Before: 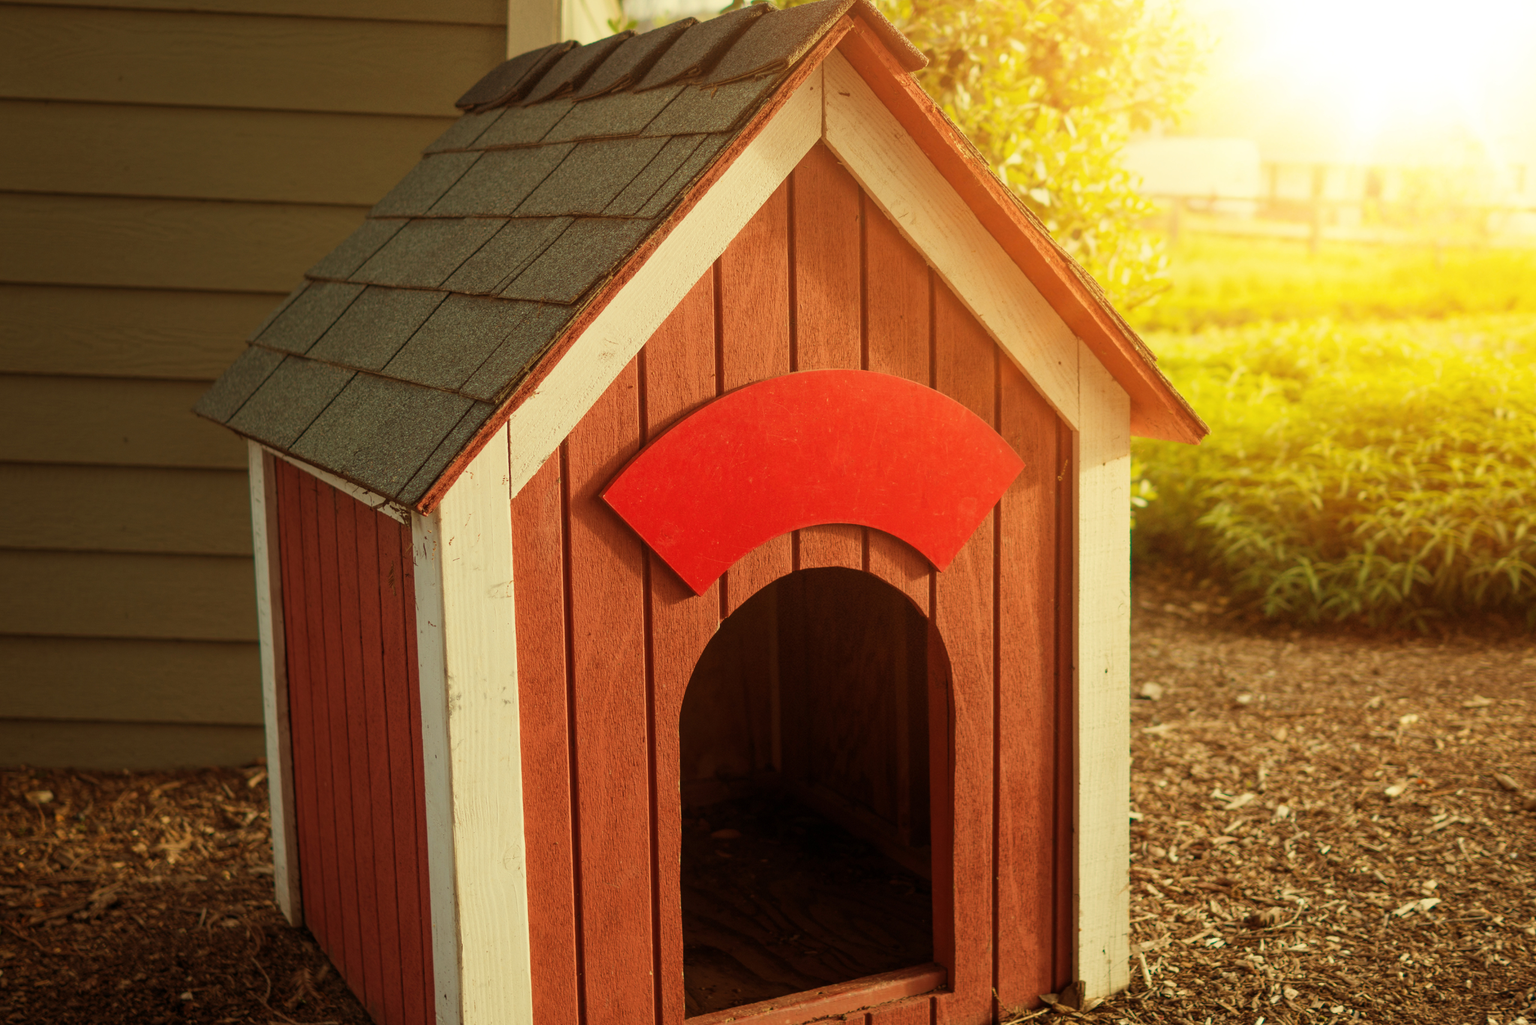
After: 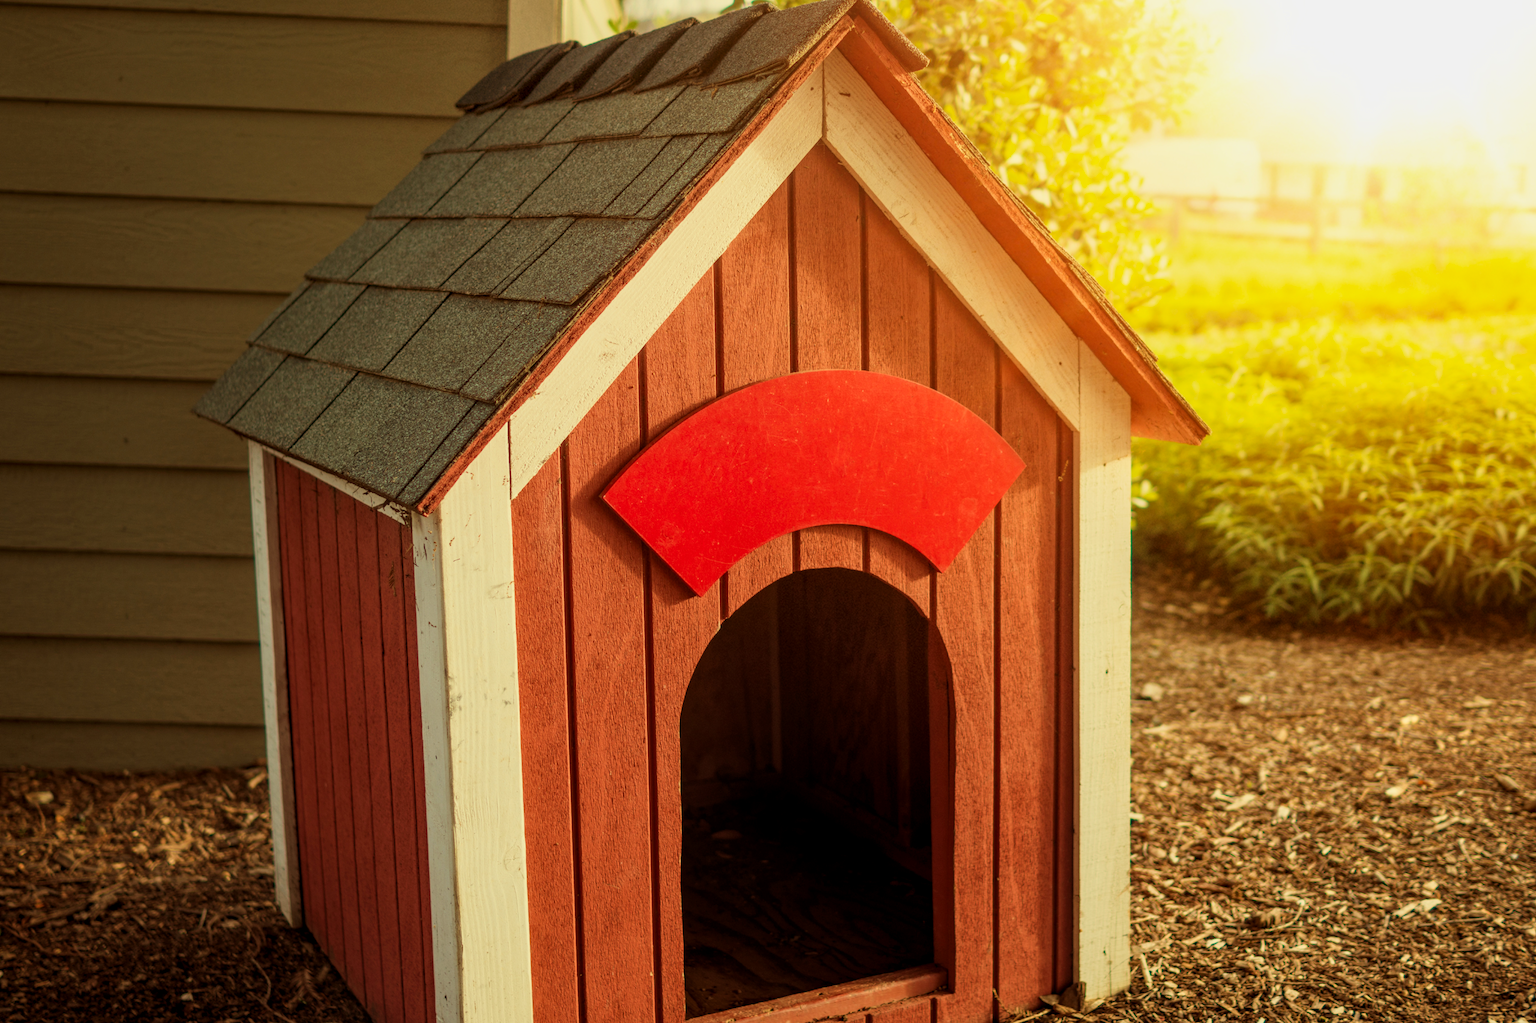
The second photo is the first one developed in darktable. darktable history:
local contrast: on, module defaults
contrast brightness saturation: contrast 0.1, brightness 0.03, saturation 0.09
crop: top 0.05%, bottom 0.098%
filmic rgb: black relative exposure -11.35 EV, white relative exposure 3.22 EV, hardness 6.76, color science v6 (2022)
